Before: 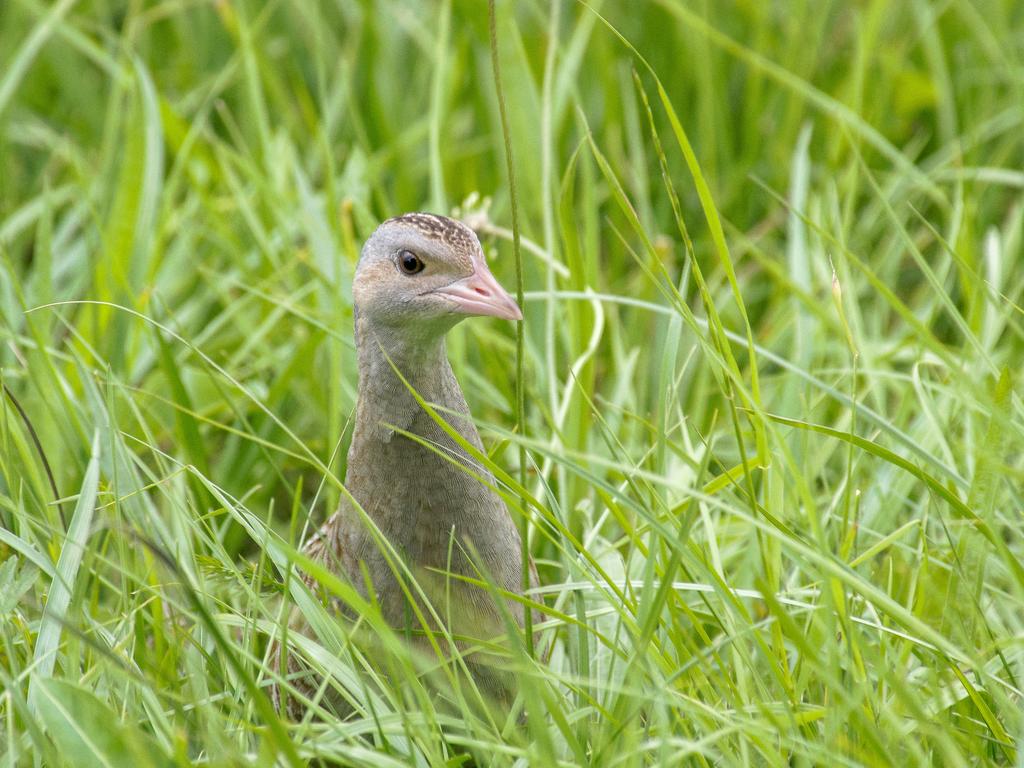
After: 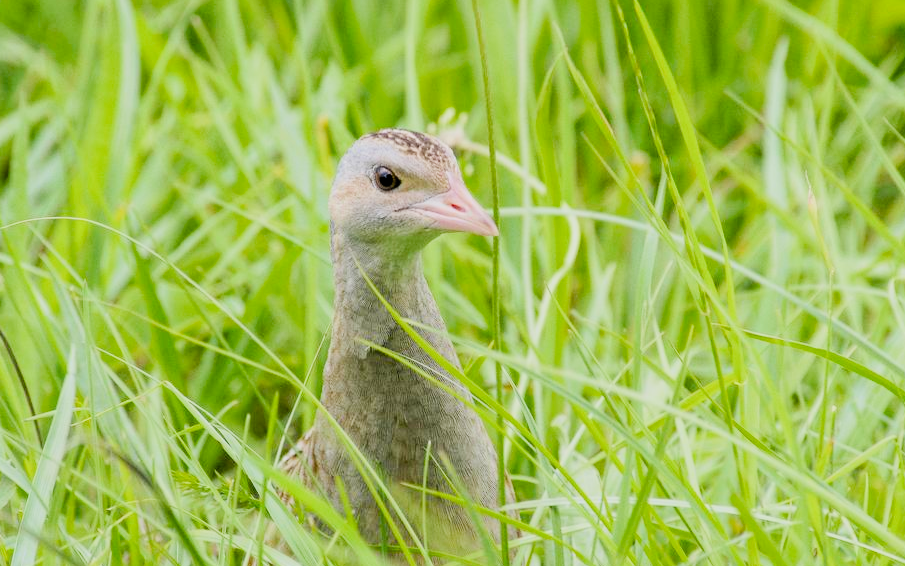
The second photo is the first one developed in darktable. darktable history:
contrast brightness saturation: contrast 0.202, brightness 0.169, saturation 0.227
color balance rgb: perceptual saturation grading › global saturation 0.105%, perceptual saturation grading › highlights -14.571%, perceptual saturation grading › shadows 24.229%, global vibrance 20%
crop and rotate: left 2.345%, top 10.996%, right 9.238%, bottom 15.279%
filmic rgb: black relative exposure -6.06 EV, white relative exposure 6.98 EV, threshold 5.97 EV, hardness 2.28, enable highlight reconstruction true
